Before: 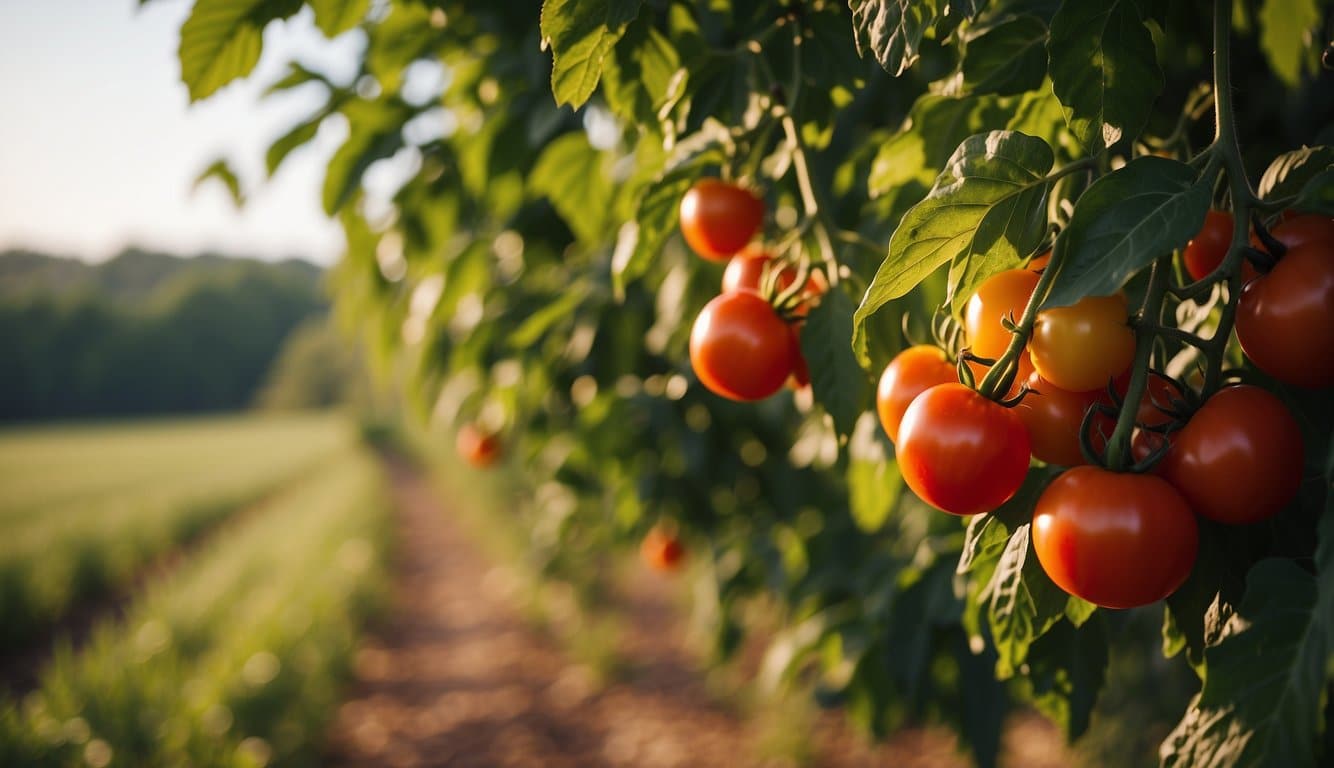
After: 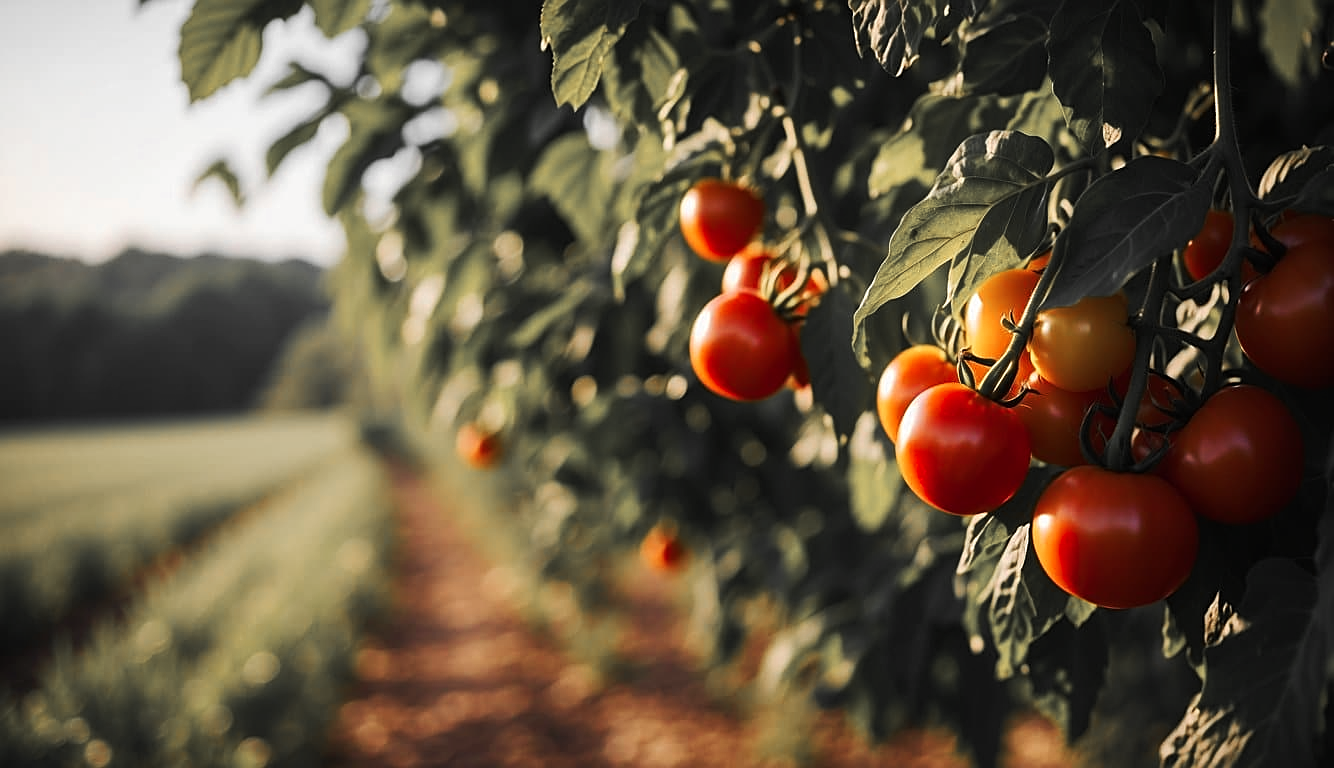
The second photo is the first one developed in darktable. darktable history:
sharpen: on, module defaults
color zones: curves: ch0 [(0, 0.447) (0.184, 0.543) (0.323, 0.476) (0.429, 0.445) (0.571, 0.443) (0.714, 0.451) (0.857, 0.452) (1, 0.447)]; ch1 [(0, 0.464) (0.176, 0.46) (0.287, 0.177) (0.429, 0.002) (0.571, 0) (0.714, 0) (0.857, 0) (1, 0.464)]
tone curve: curves: ch0 [(0, 0) (0.003, 0.006) (0.011, 0.01) (0.025, 0.017) (0.044, 0.029) (0.069, 0.043) (0.1, 0.064) (0.136, 0.091) (0.177, 0.128) (0.224, 0.162) (0.277, 0.206) (0.335, 0.258) (0.399, 0.324) (0.468, 0.404) (0.543, 0.499) (0.623, 0.595) (0.709, 0.693) (0.801, 0.786) (0.898, 0.883) (1, 1)], preserve colors none
